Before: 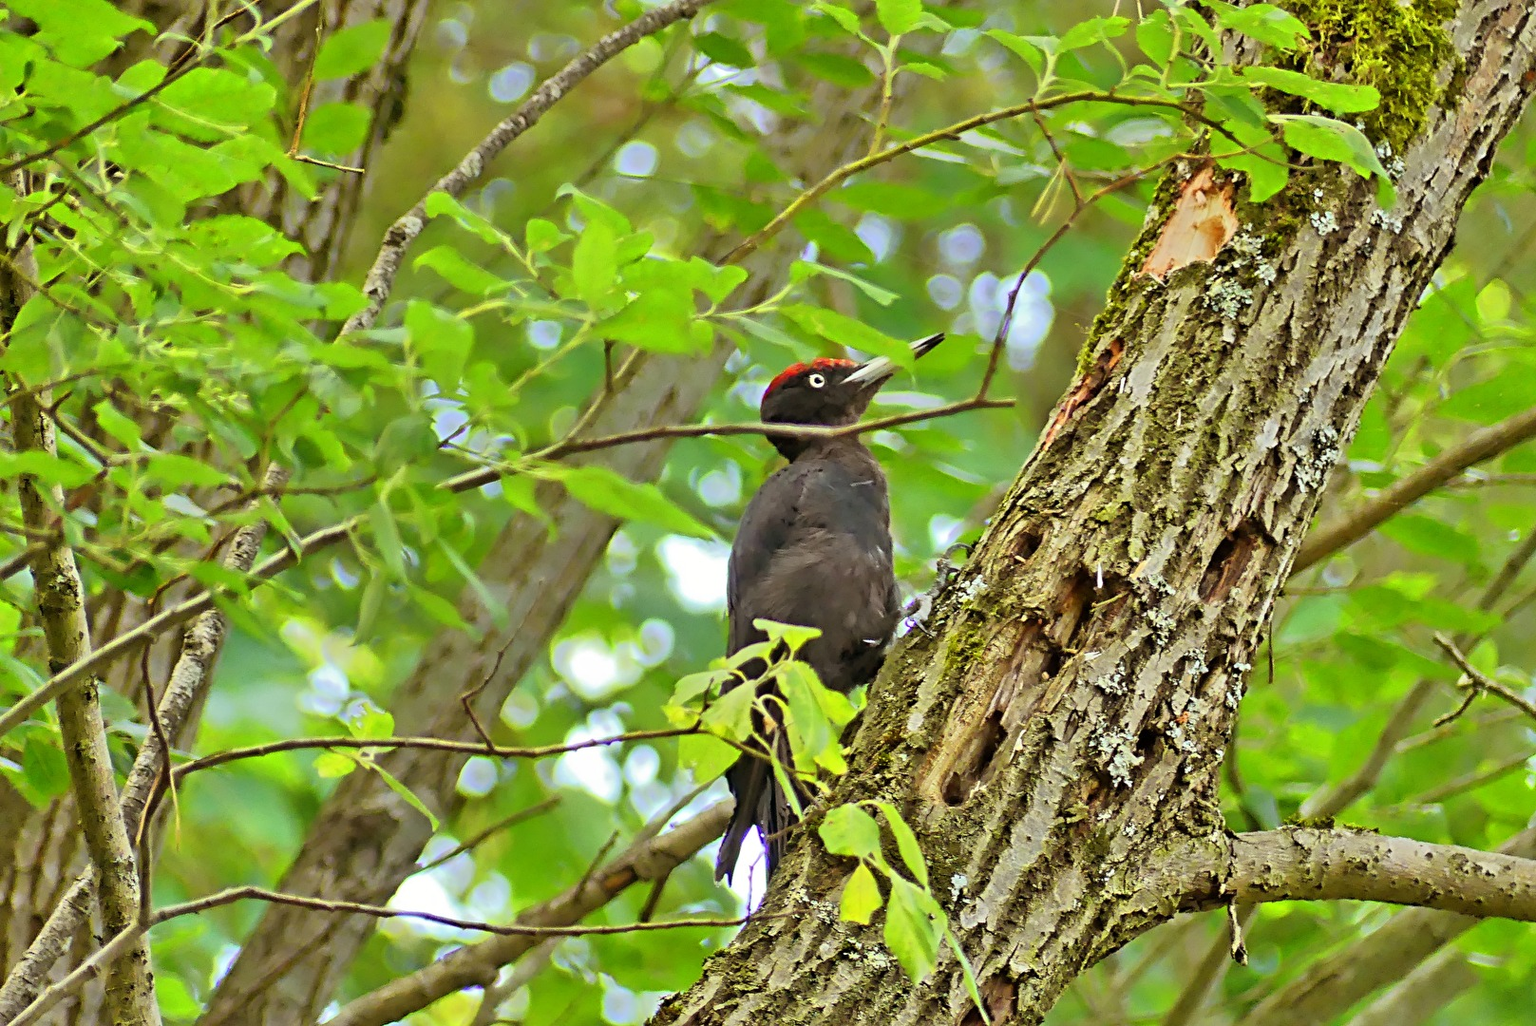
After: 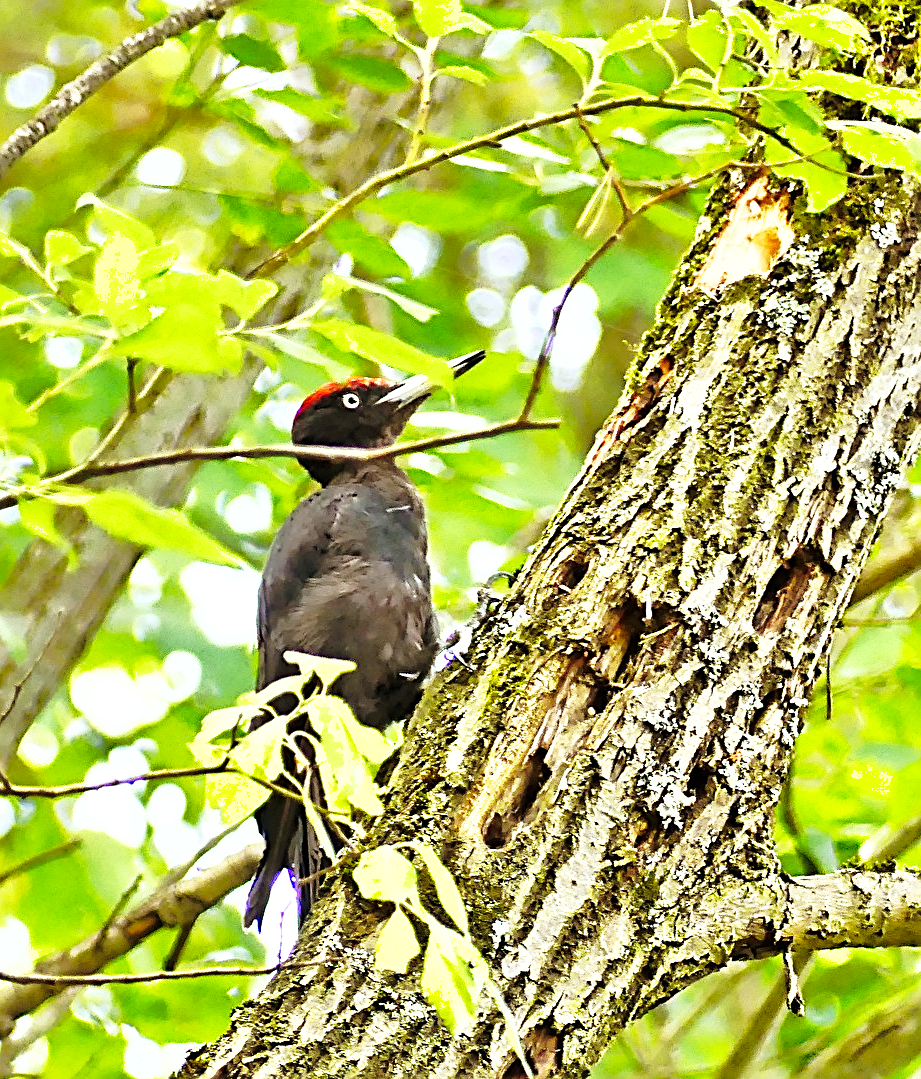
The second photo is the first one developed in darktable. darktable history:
shadows and highlights: on, module defaults
sharpen: radius 2.126, amount 0.378, threshold 0.07
tone equalizer: -8 EV -1.06 EV, -7 EV -0.979 EV, -6 EV -0.906 EV, -5 EV -0.563 EV, -3 EV 0.56 EV, -2 EV 0.867 EV, -1 EV 1.01 EV, +0 EV 1.07 EV, edges refinement/feathering 500, mask exposure compensation -1.25 EV, preserve details no
crop: left 31.507%, top 0.002%, right 11.481%
base curve: curves: ch0 [(0, 0) (0.028, 0.03) (0.121, 0.232) (0.46, 0.748) (0.859, 0.968) (1, 1)], preserve colors none
